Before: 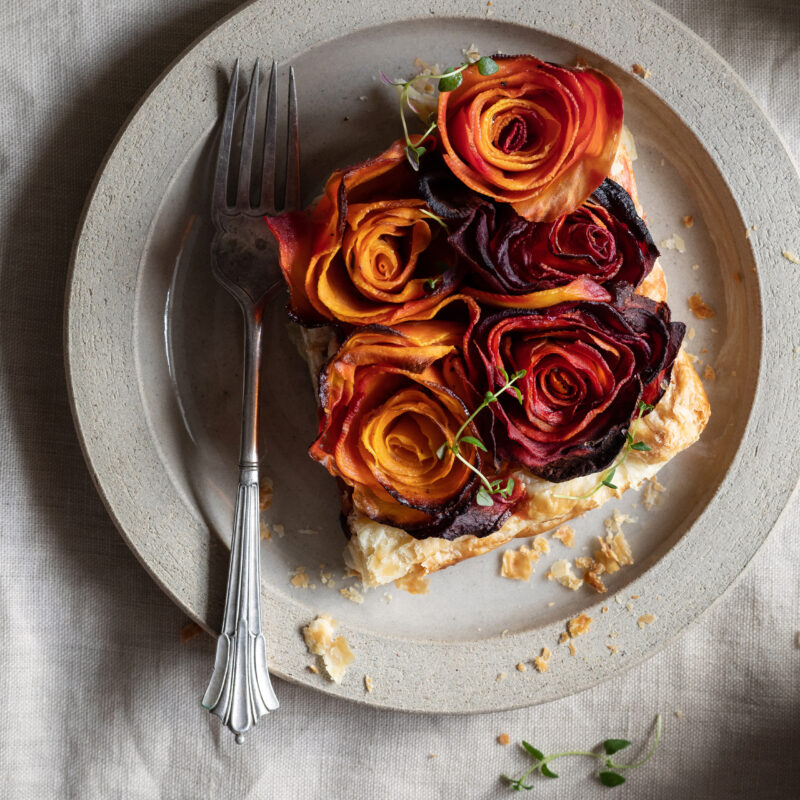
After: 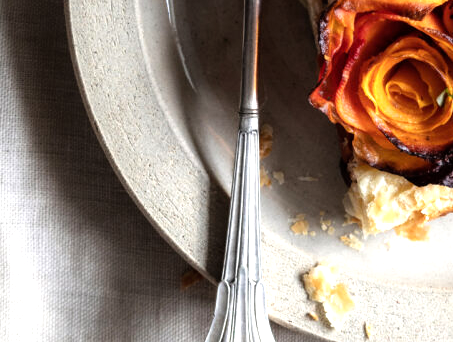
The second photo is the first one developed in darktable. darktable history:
tone equalizer: -8 EV -0.74 EV, -7 EV -0.709 EV, -6 EV -0.597 EV, -5 EV -0.382 EV, -3 EV 0.365 EV, -2 EV 0.6 EV, -1 EV 0.7 EV, +0 EV 0.723 EV
crop: top 44.207%, right 43.265%, bottom 13.016%
